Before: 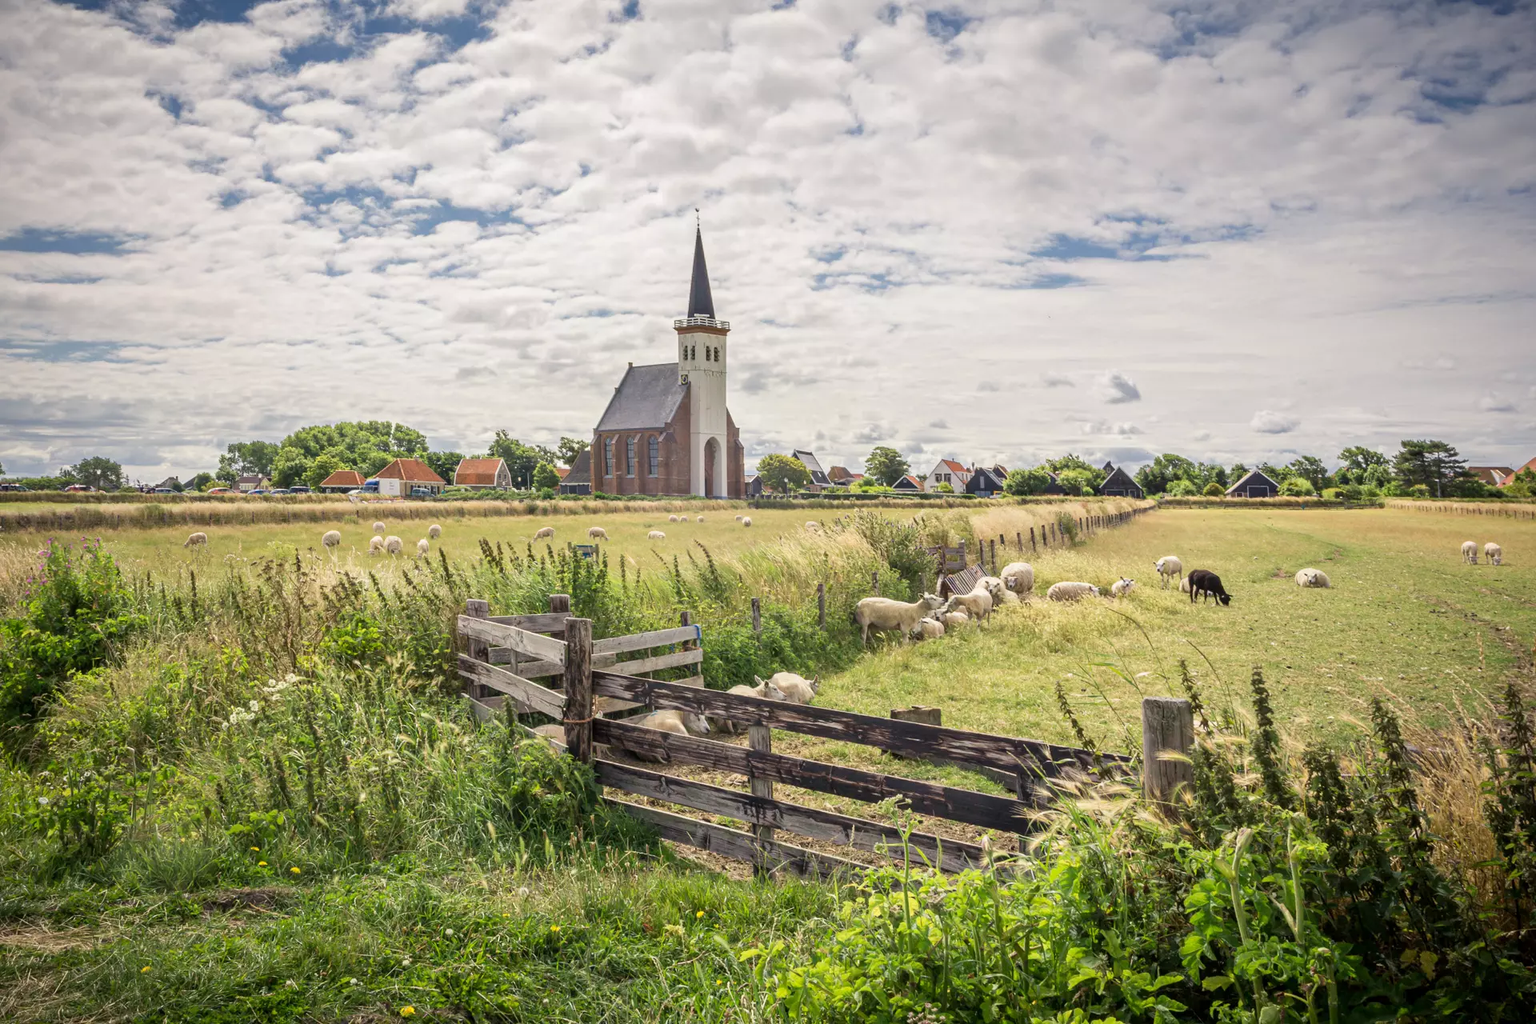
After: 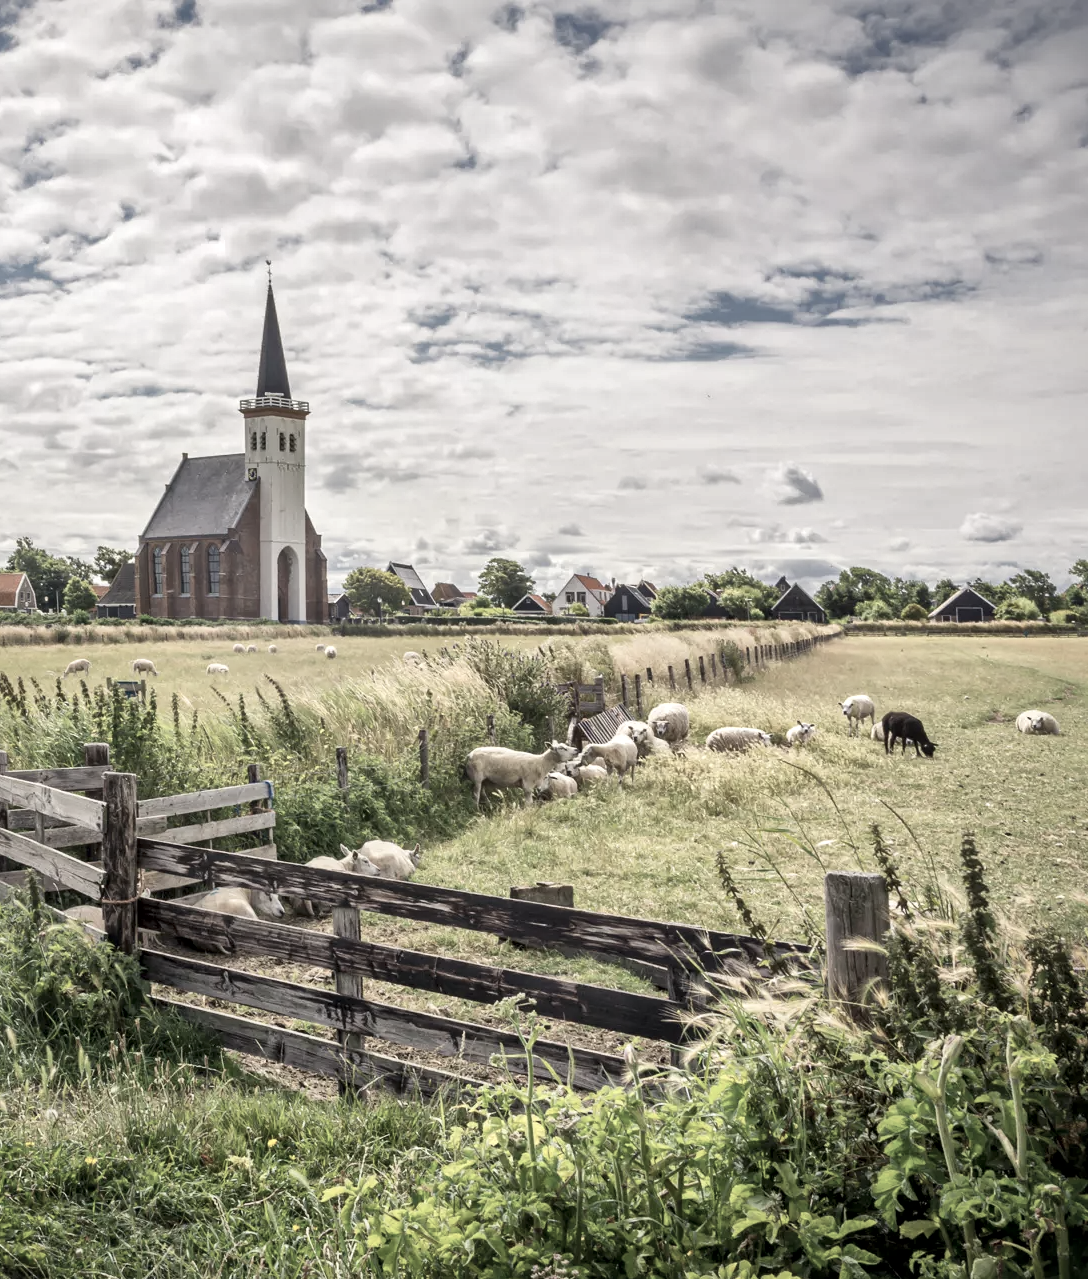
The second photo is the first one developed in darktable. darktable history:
crop: left 31.456%, top 0%, right 11.873%
local contrast: mode bilateral grid, contrast 19, coarseness 51, detail 159%, midtone range 0.2
color correction: highlights b* -0.021, saturation 0.525
